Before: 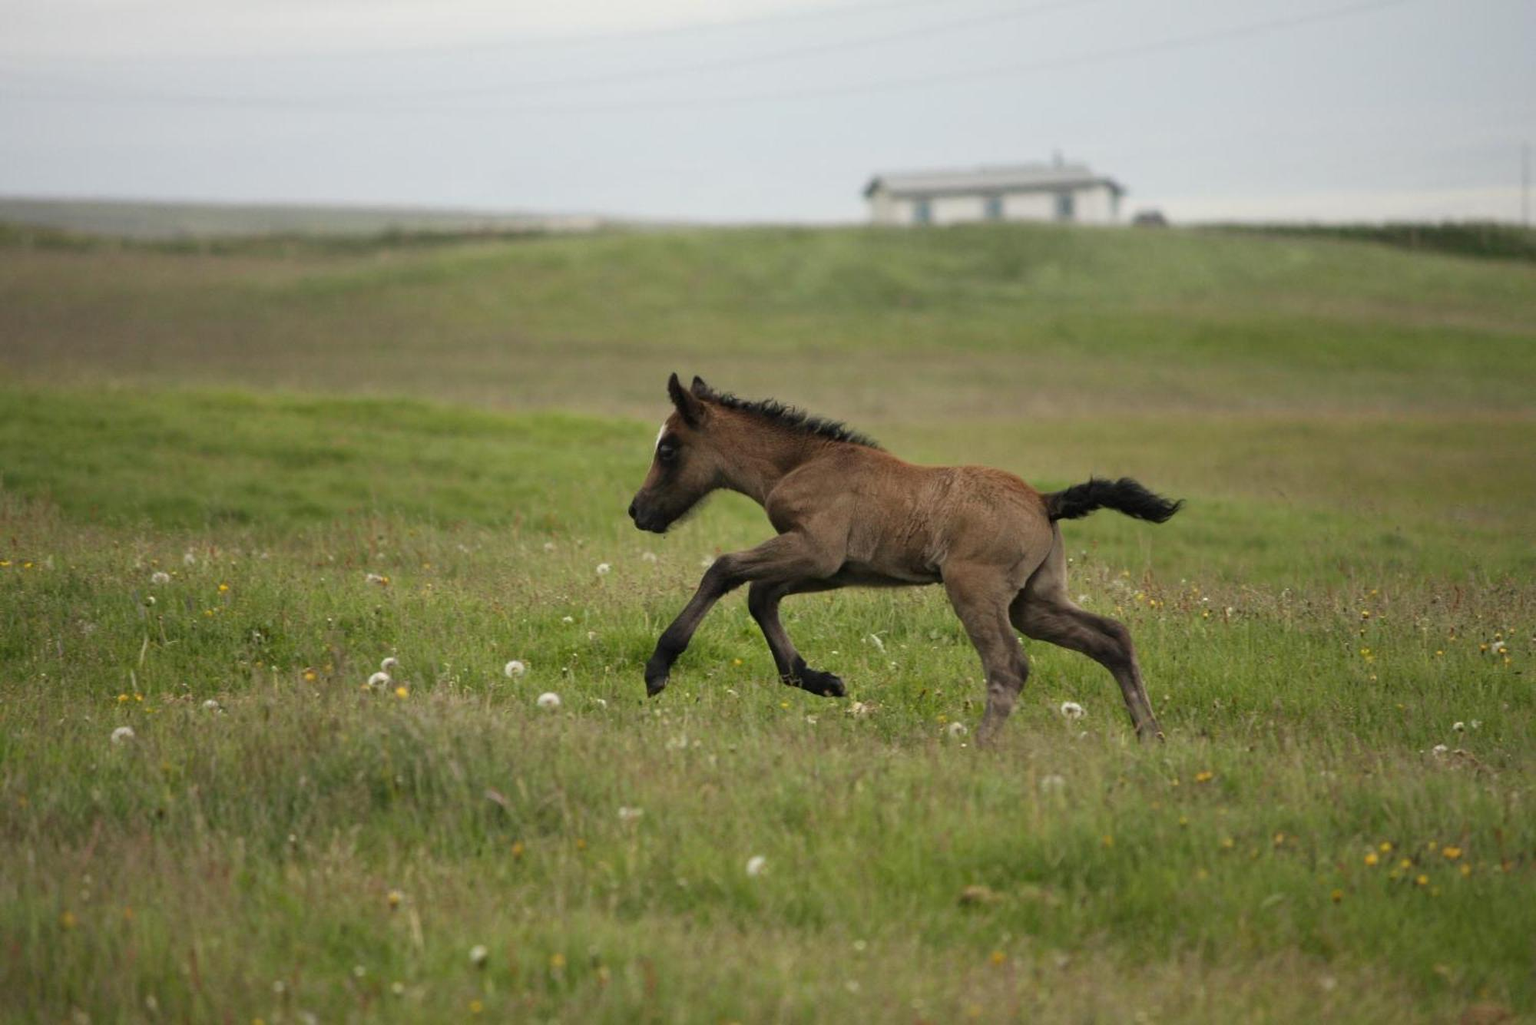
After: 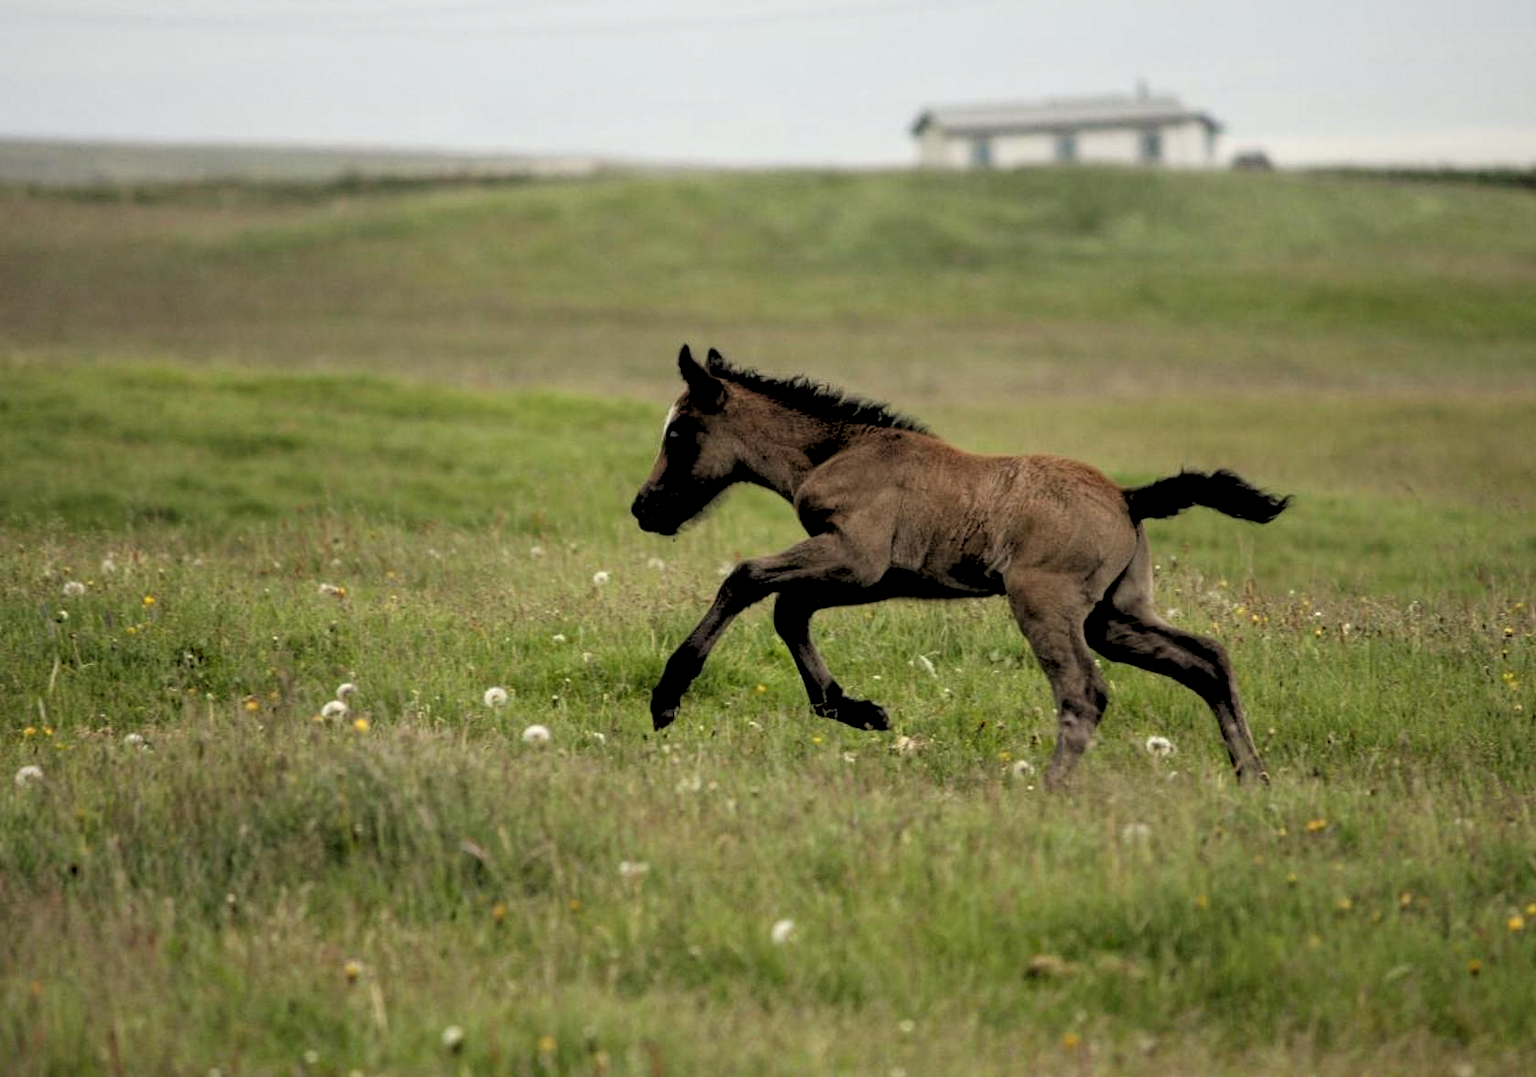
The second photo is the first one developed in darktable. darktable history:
crop: left 6.446%, top 8.188%, right 9.538%, bottom 3.548%
rgb levels: levels [[0.029, 0.461, 0.922], [0, 0.5, 1], [0, 0.5, 1]]
local contrast: on, module defaults
white balance: red 1.009, blue 0.985
